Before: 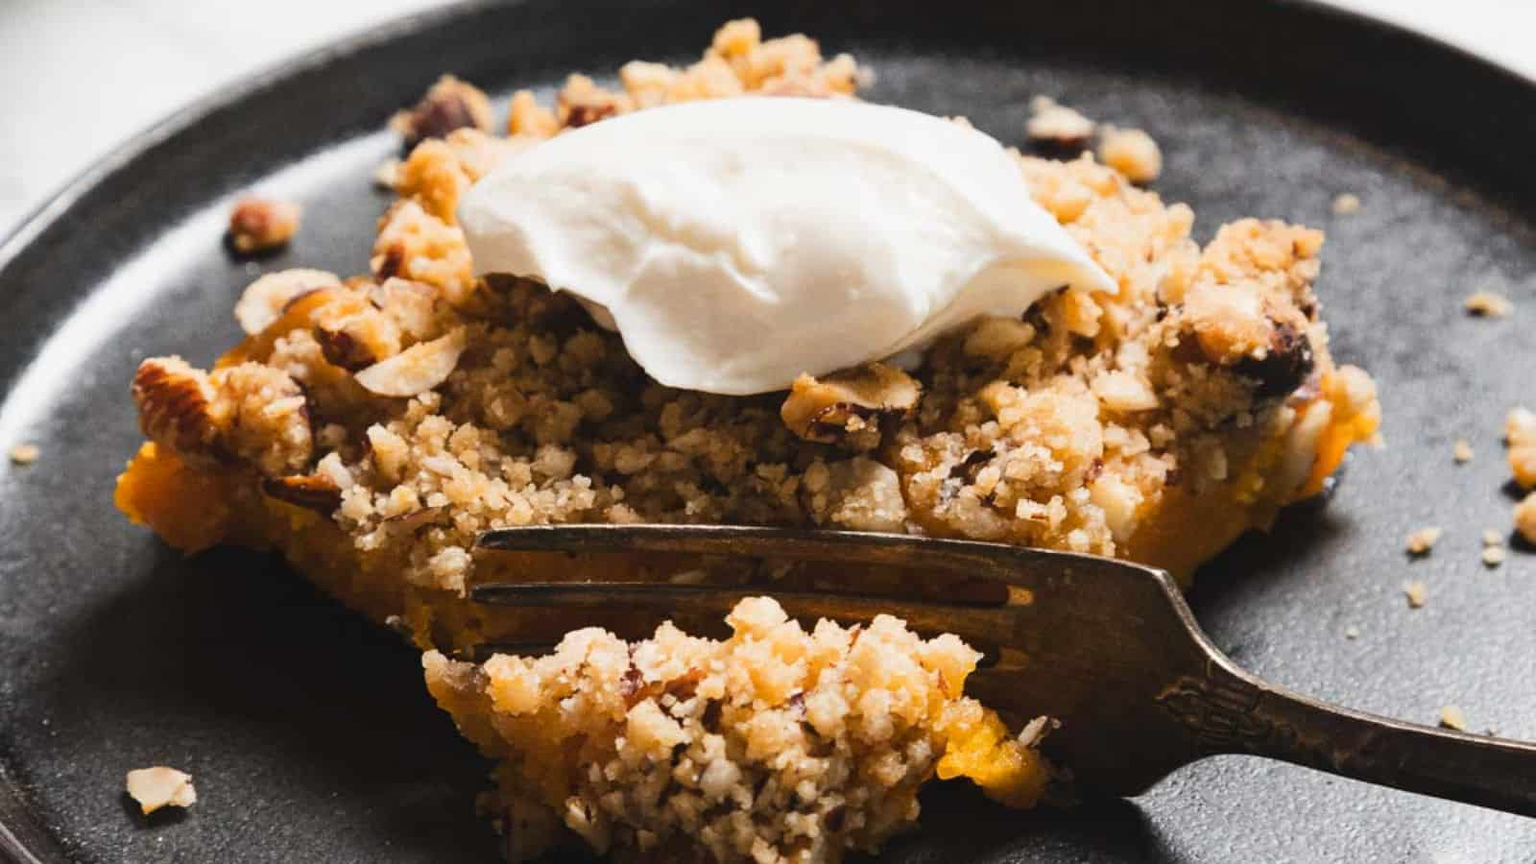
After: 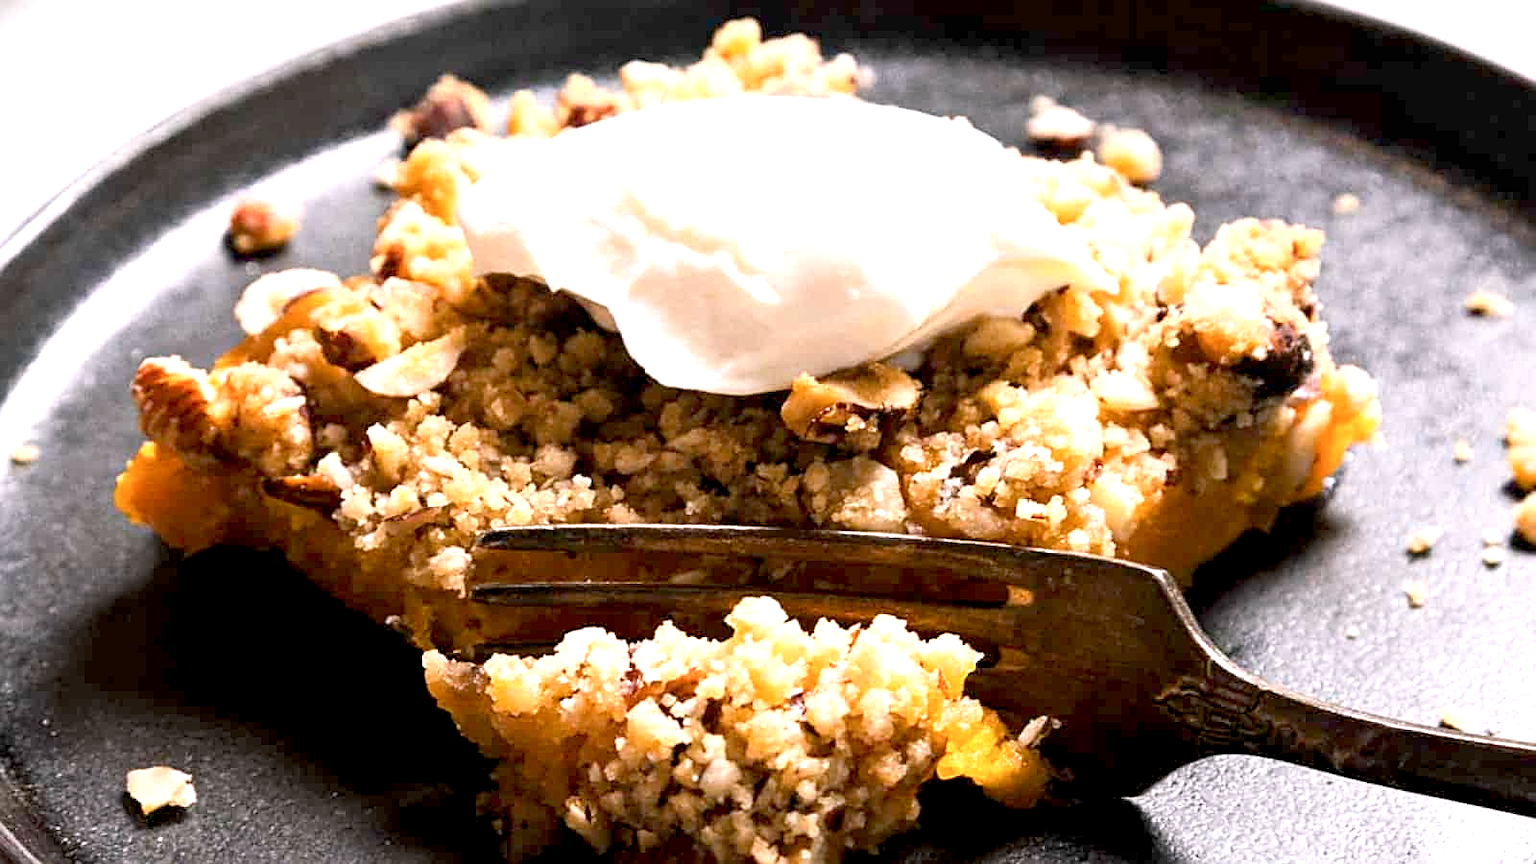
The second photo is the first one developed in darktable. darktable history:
exposure: black level correction 0.01, exposure 1 EV, compensate highlight preservation false
sharpen: on, module defaults
color balance rgb: highlights gain › chroma 1.504%, highlights gain › hue 307.26°, perceptual saturation grading › global saturation 0.033%, global vibrance -17.184%, contrast -5.716%
